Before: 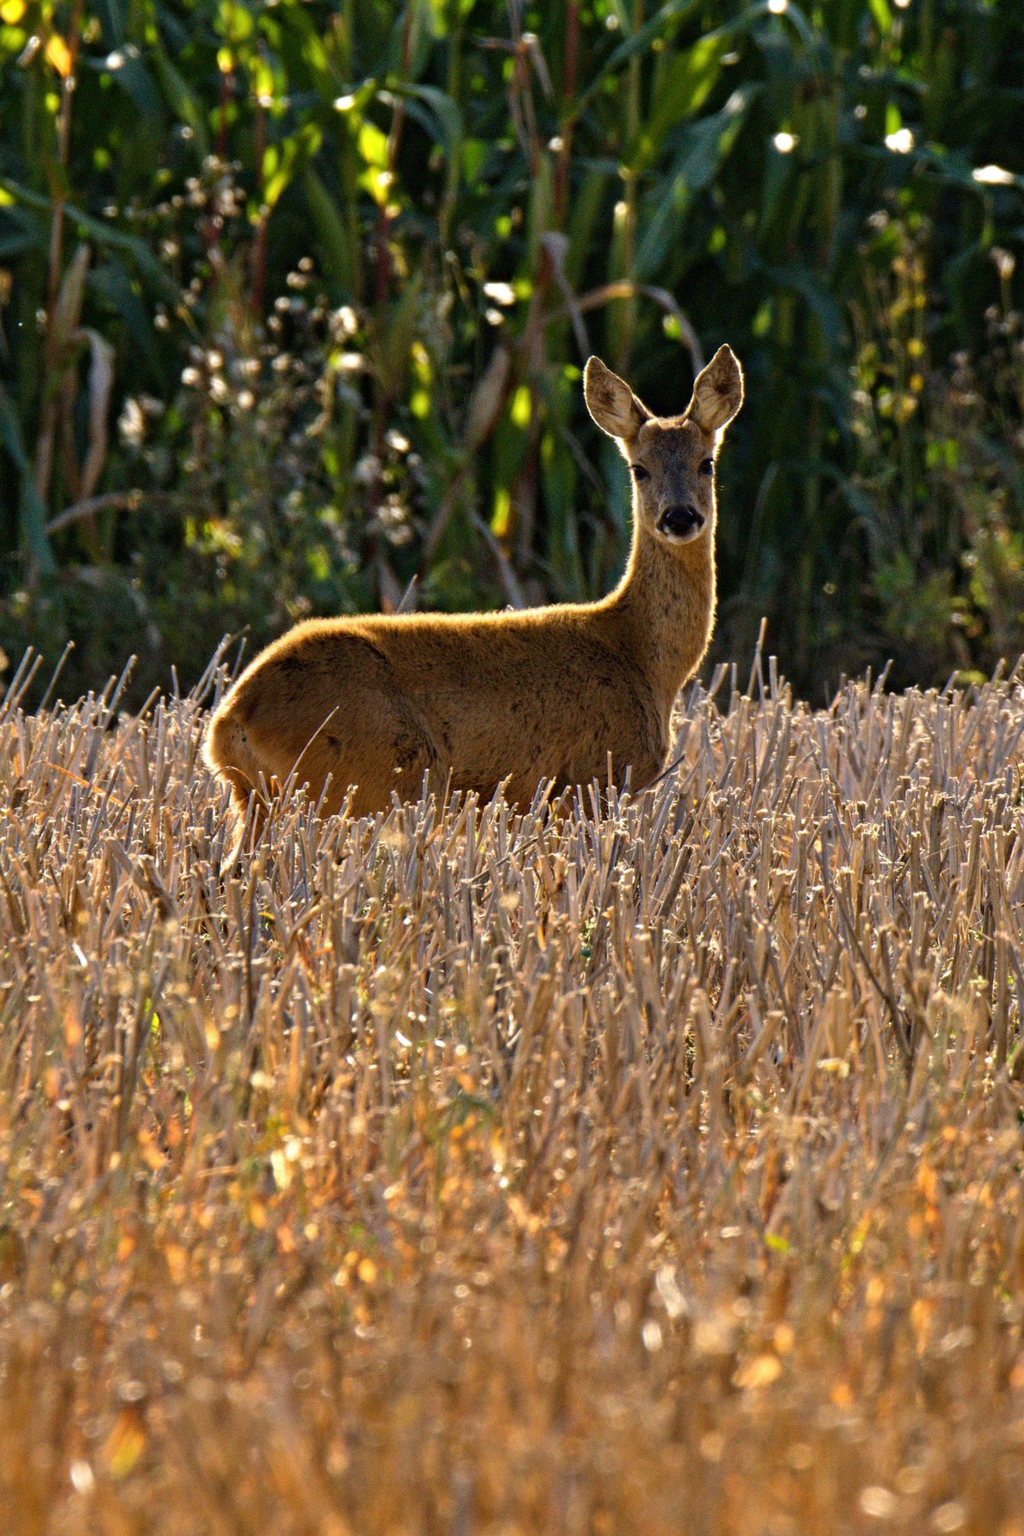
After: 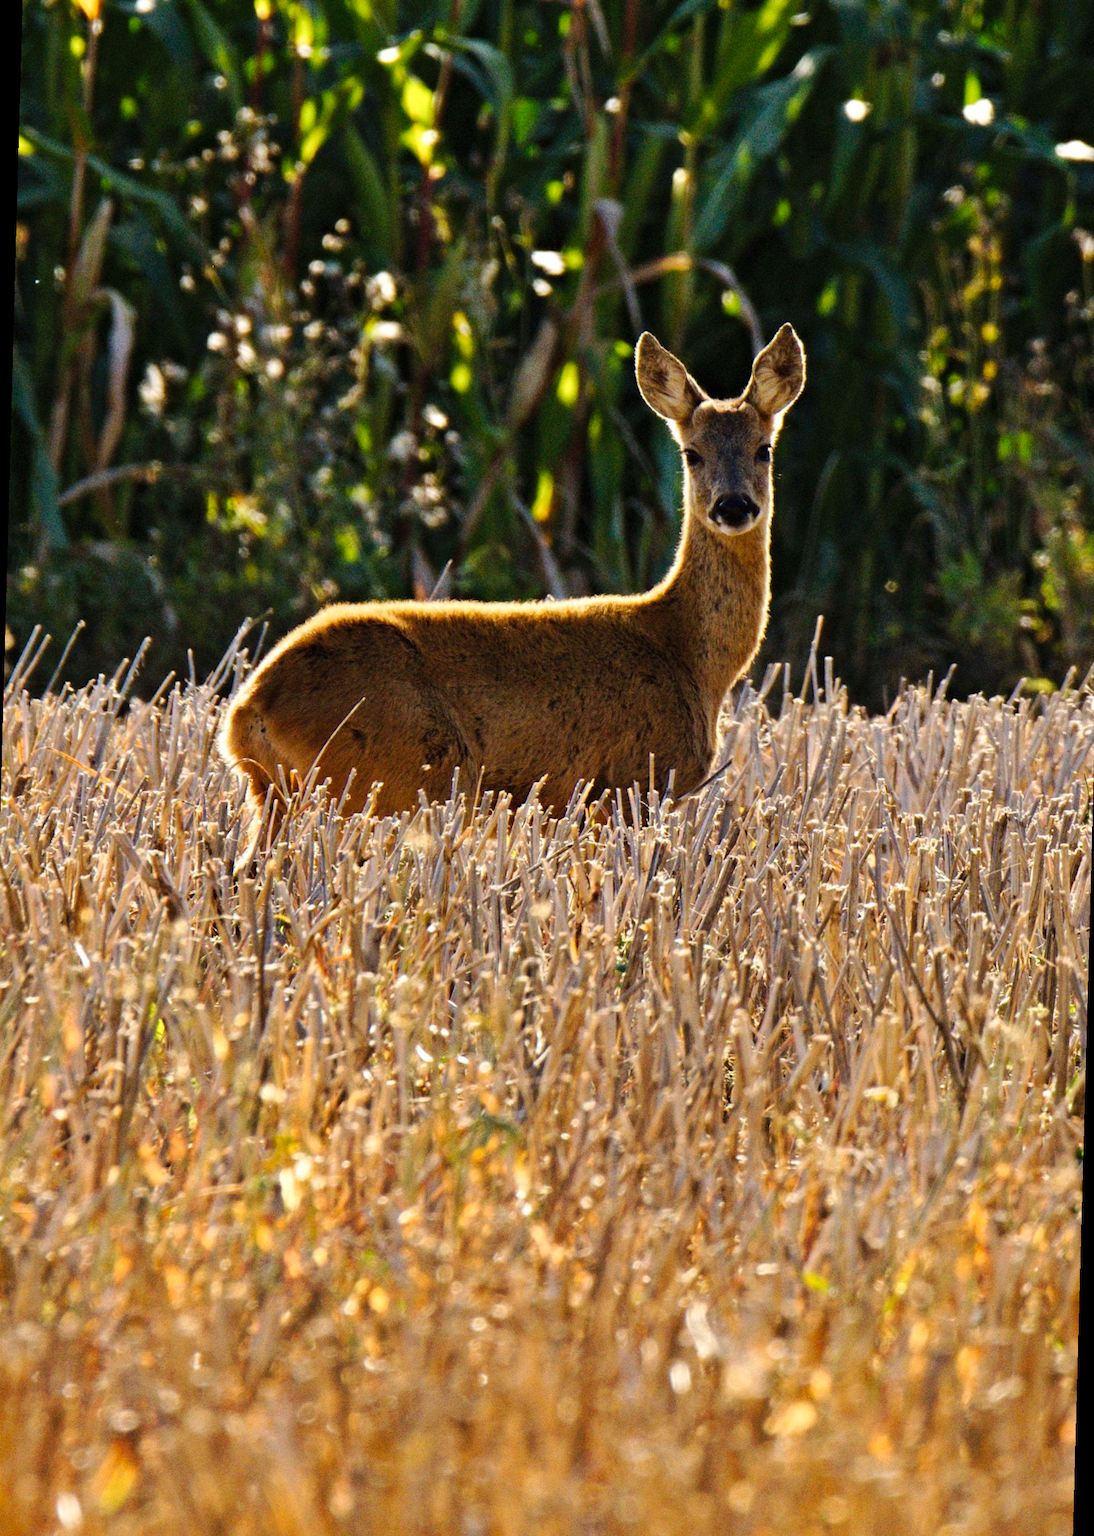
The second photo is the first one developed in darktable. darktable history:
tone curve: curves: ch0 [(0, 0) (0.003, 0.005) (0.011, 0.013) (0.025, 0.027) (0.044, 0.044) (0.069, 0.06) (0.1, 0.081) (0.136, 0.114) (0.177, 0.16) (0.224, 0.211) (0.277, 0.277) (0.335, 0.354) (0.399, 0.435) (0.468, 0.538) (0.543, 0.626) (0.623, 0.708) (0.709, 0.789) (0.801, 0.867) (0.898, 0.935) (1, 1)], preserve colors none
rotate and perspective: rotation 1.57°, crop left 0.018, crop right 0.982, crop top 0.039, crop bottom 0.961
